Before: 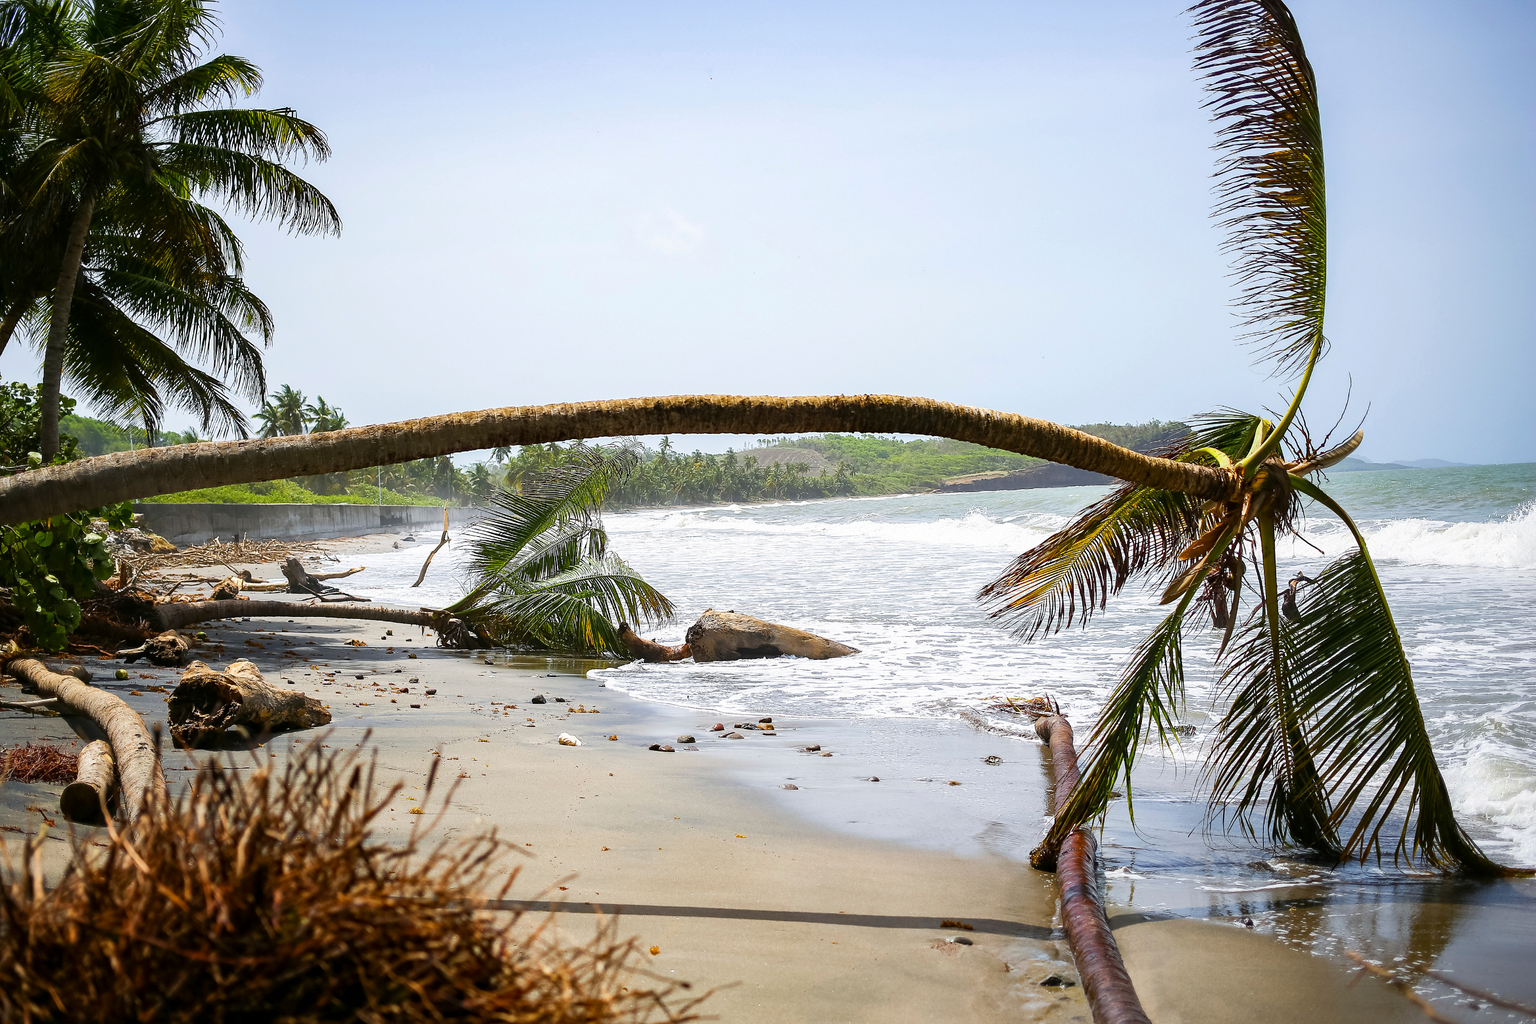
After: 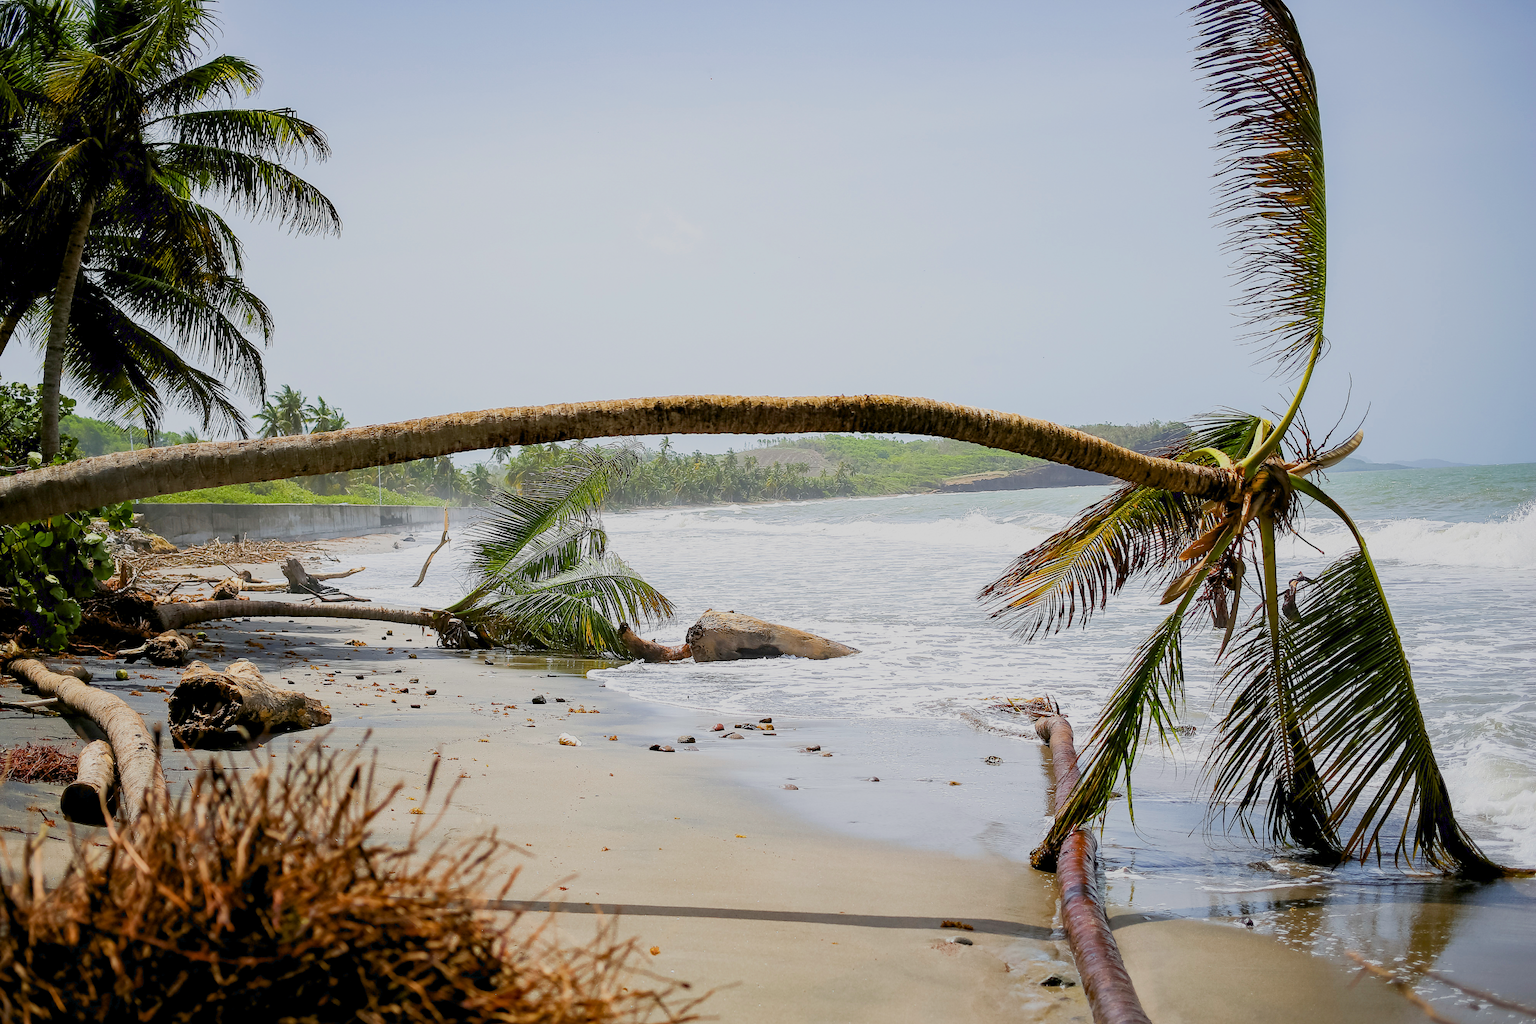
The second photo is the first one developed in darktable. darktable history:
color correction: highlights b* -0.047, saturation 0.991
filmic rgb: middle gray luminance 4.47%, black relative exposure -13.1 EV, white relative exposure 5.02 EV, target black luminance 0%, hardness 5.17, latitude 59.68%, contrast 0.763, highlights saturation mix 5.49%, shadows ↔ highlights balance 25.44%
exposure: black level correction 0.004, exposure 0.42 EV, compensate highlight preservation false
